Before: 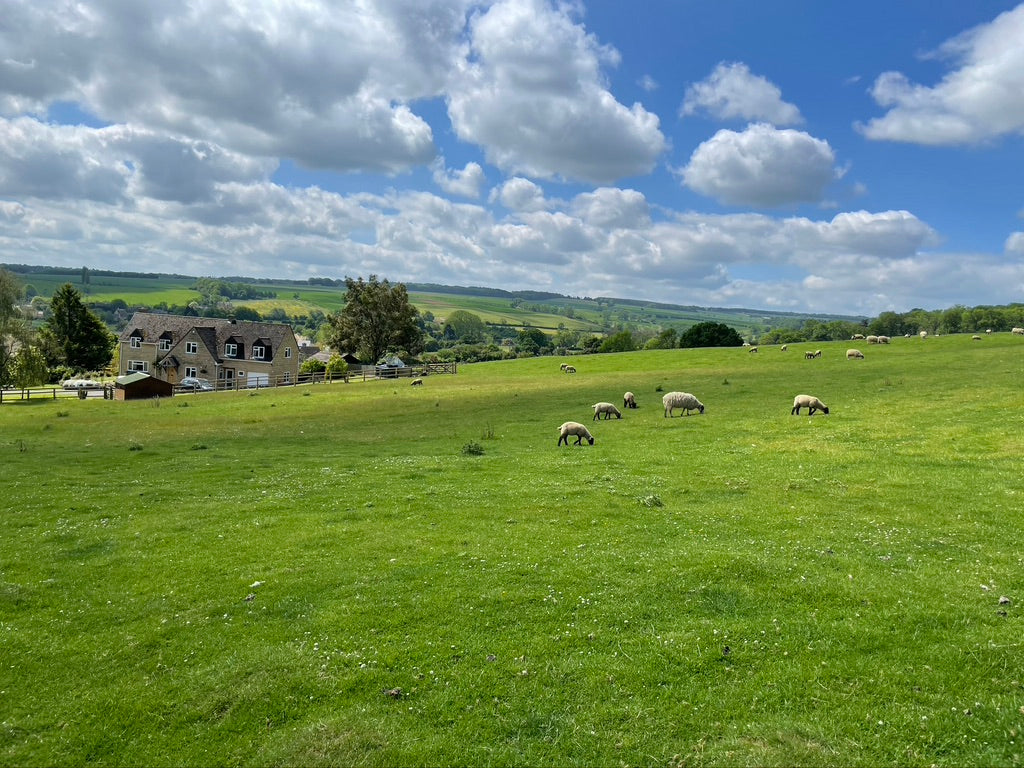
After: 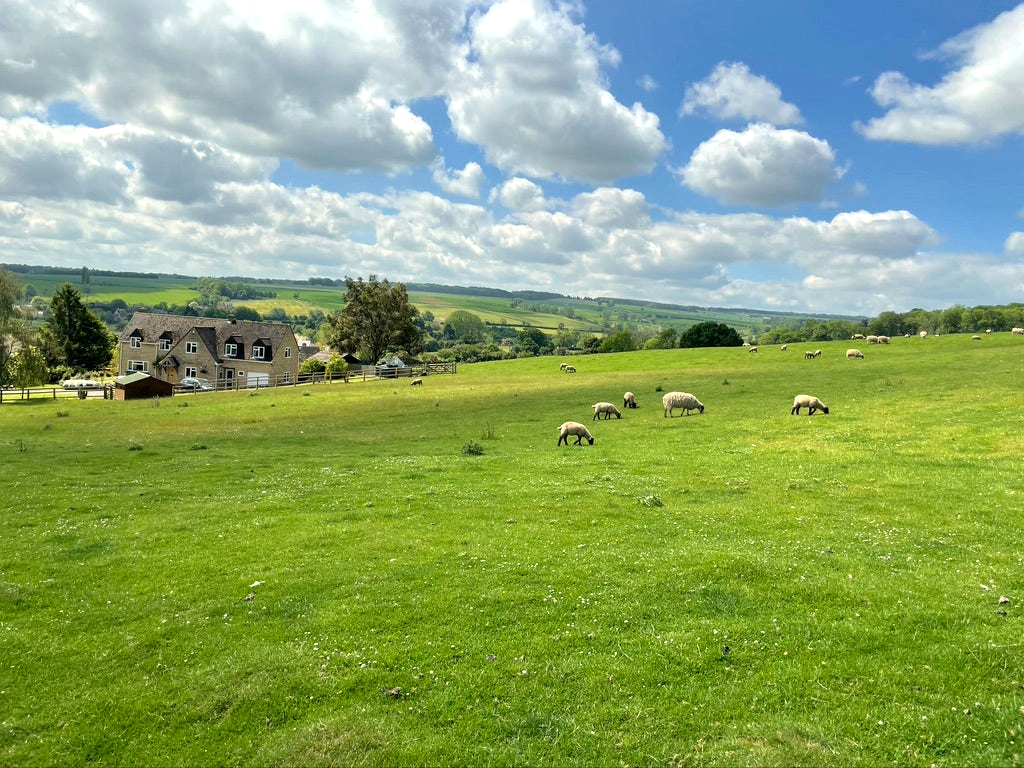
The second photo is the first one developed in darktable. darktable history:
white balance: red 1.029, blue 0.92
exposure: black level correction 0.001, exposure 0.5 EV, compensate exposure bias true, compensate highlight preservation false
